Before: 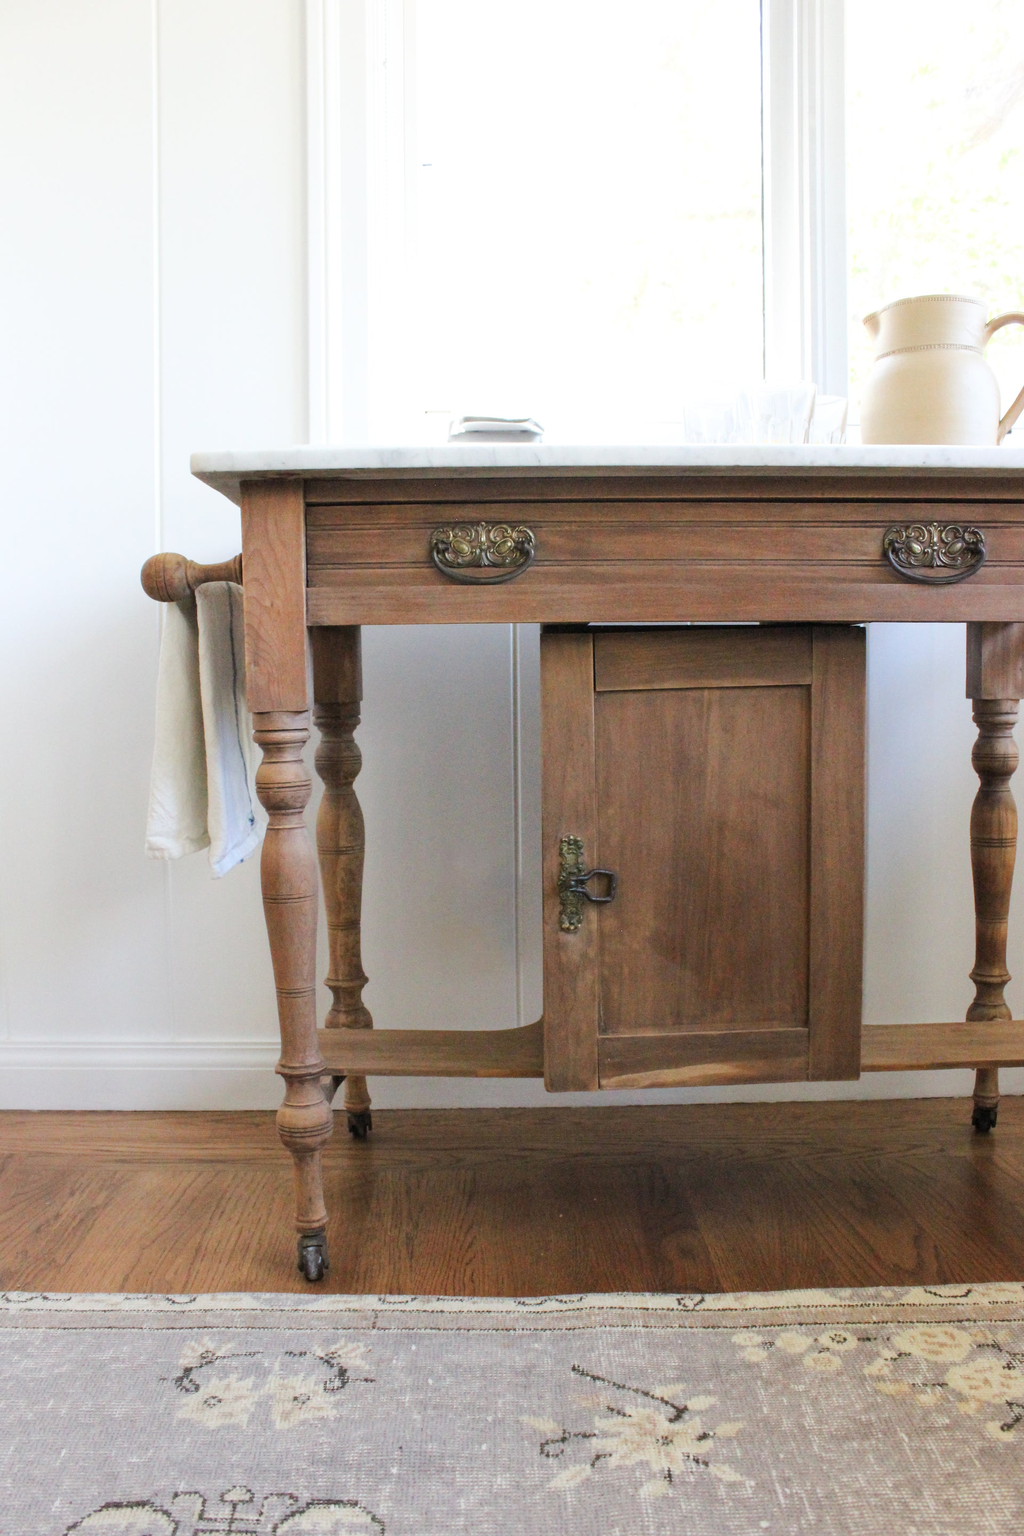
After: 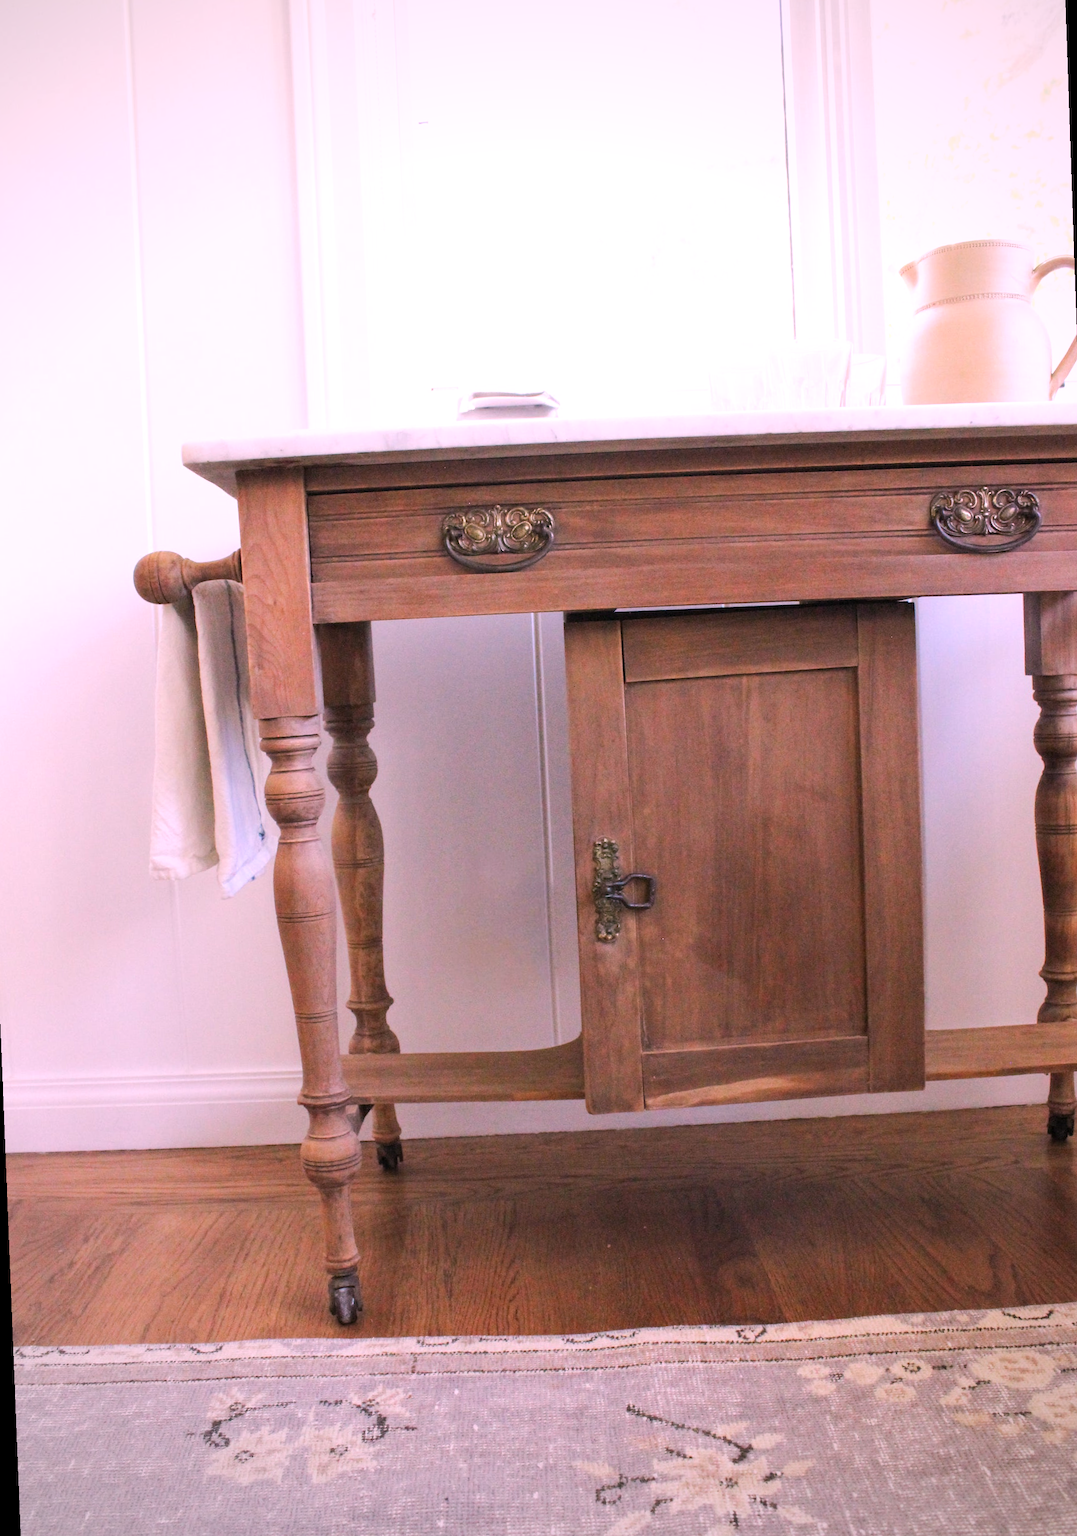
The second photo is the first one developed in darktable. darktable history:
rotate and perspective: rotation -2.12°, lens shift (vertical) 0.009, lens shift (horizontal) -0.008, automatic cropping original format, crop left 0.036, crop right 0.964, crop top 0.05, crop bottom 0.959
white balance: red 1.188, blue 1.11
vignetting: fall-off radius 60.92%
